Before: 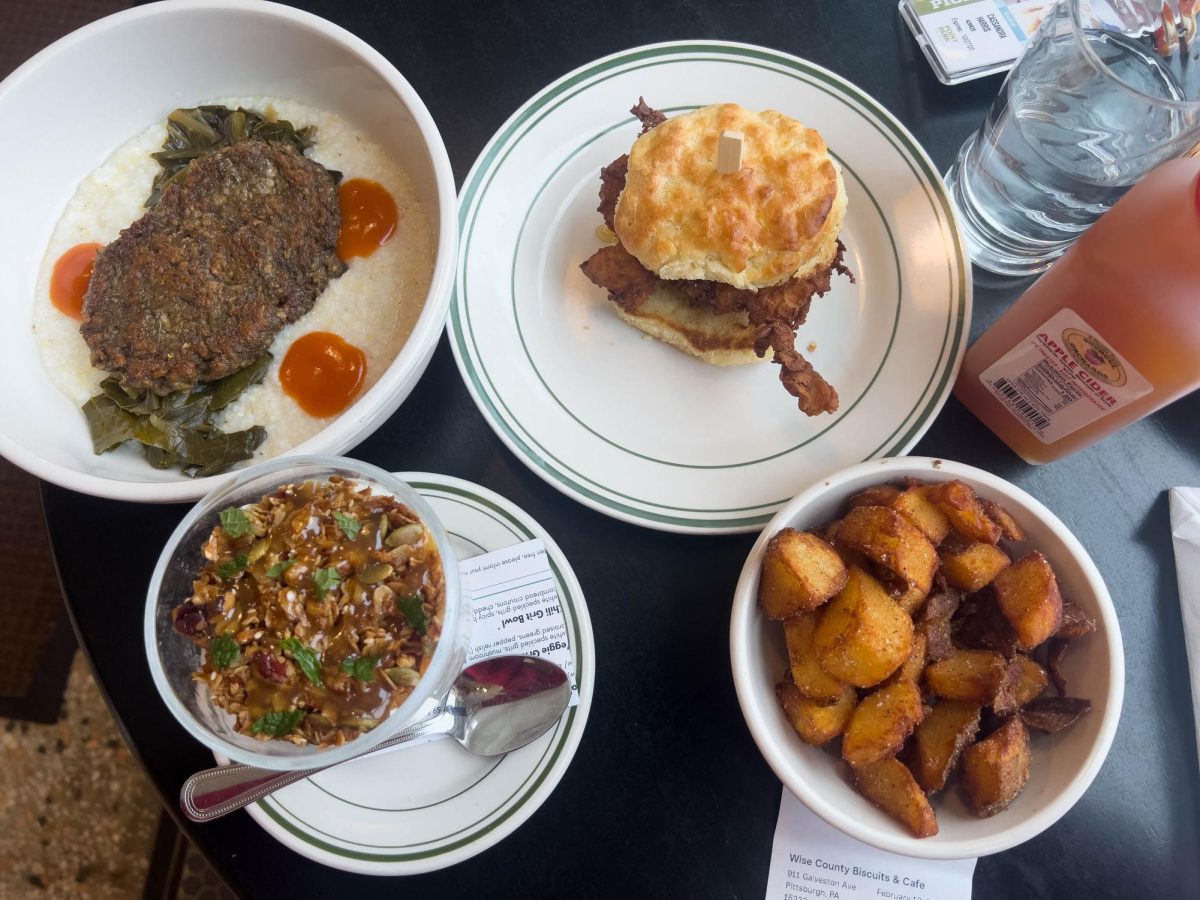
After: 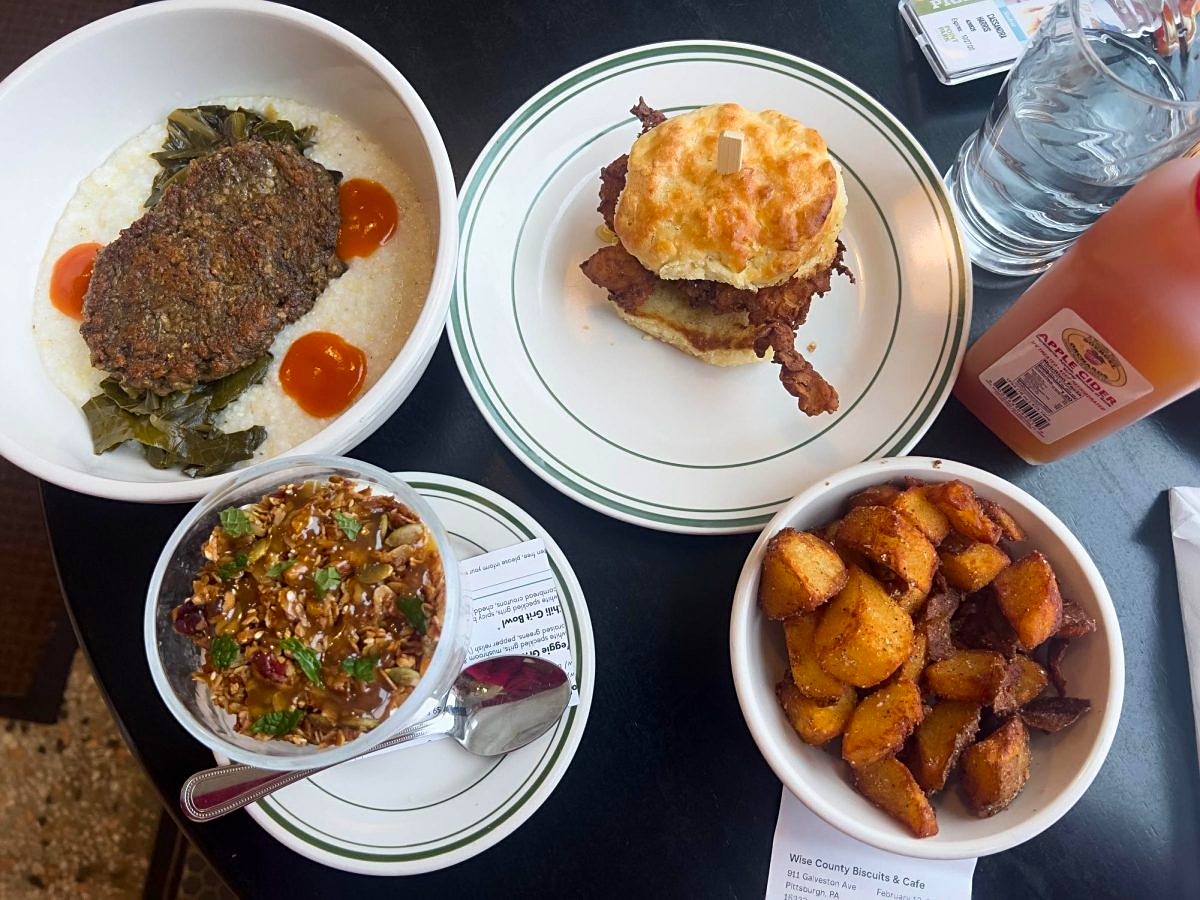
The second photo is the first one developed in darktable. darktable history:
contrast brightness saturation: contrast 0.08, saturation 0.2
sharpen: on, module defaults
